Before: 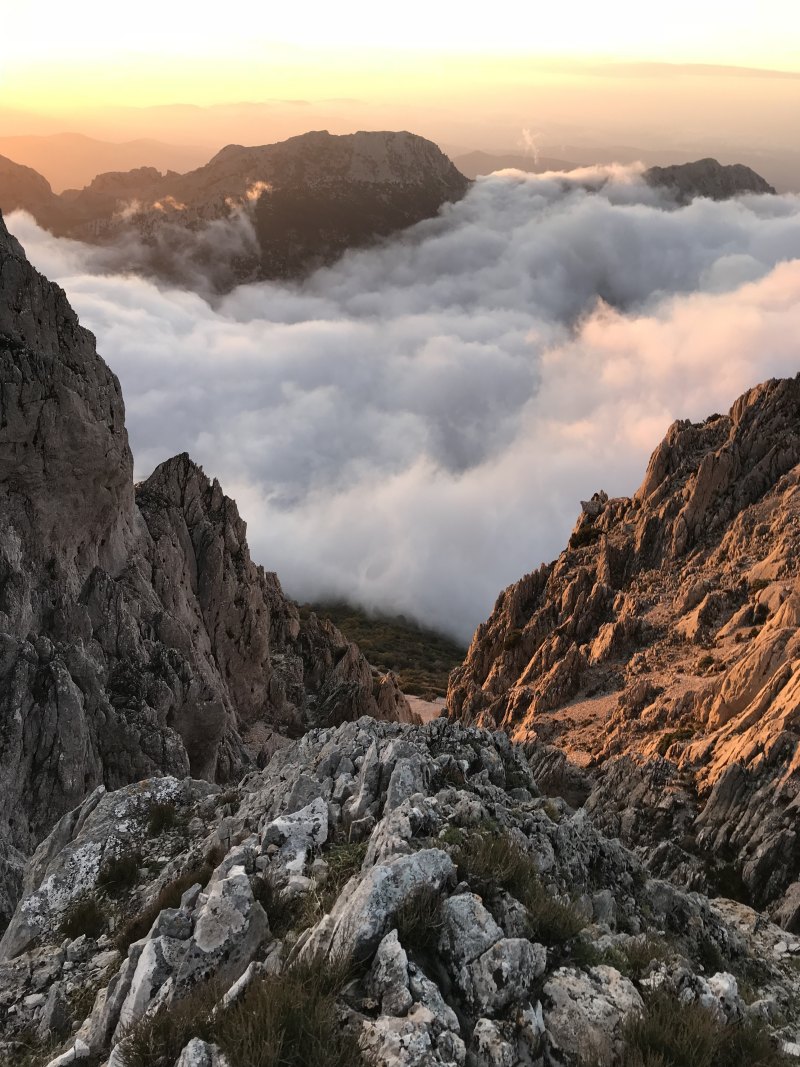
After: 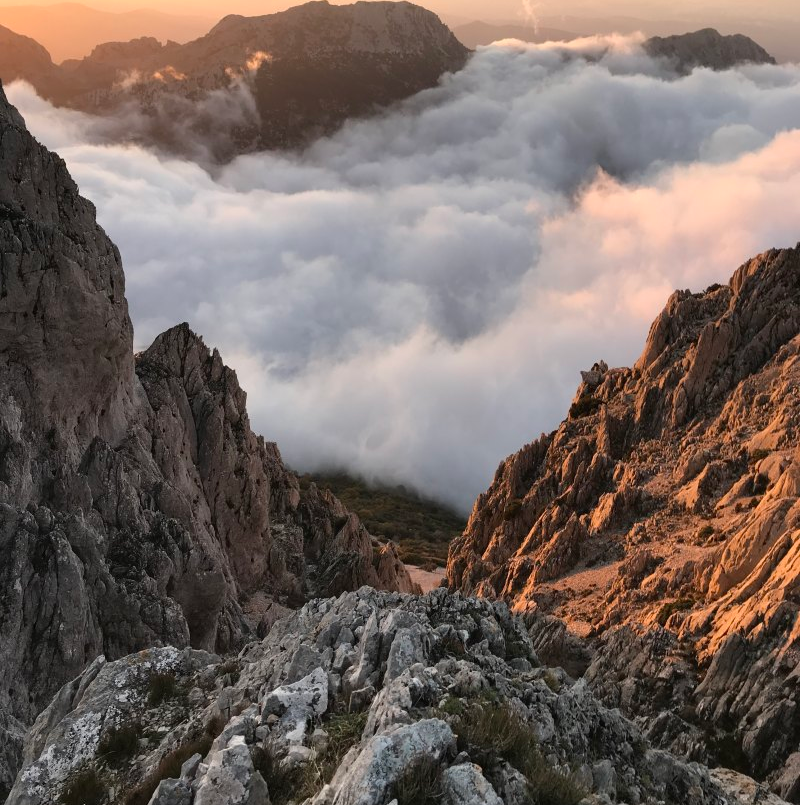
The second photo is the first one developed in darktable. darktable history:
crop and rotate: top 12.222%, bottom 12.291%
